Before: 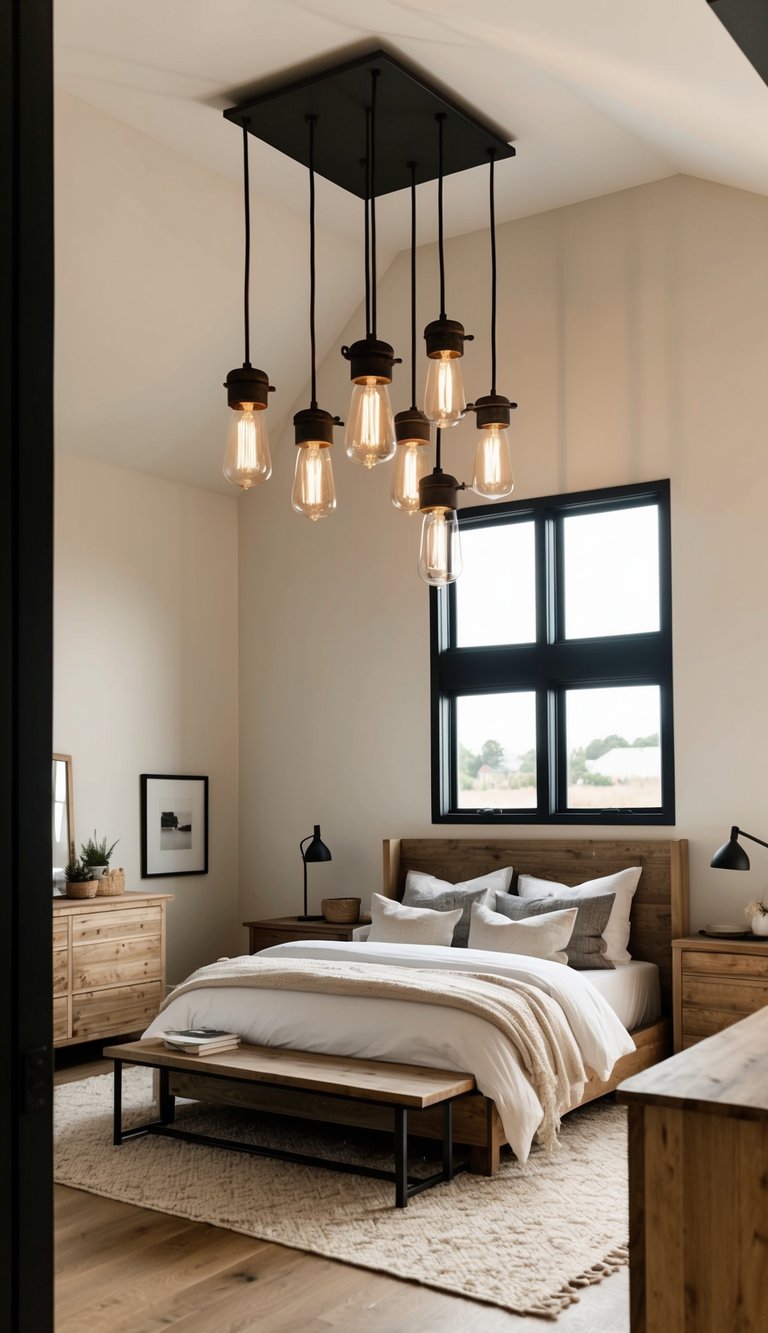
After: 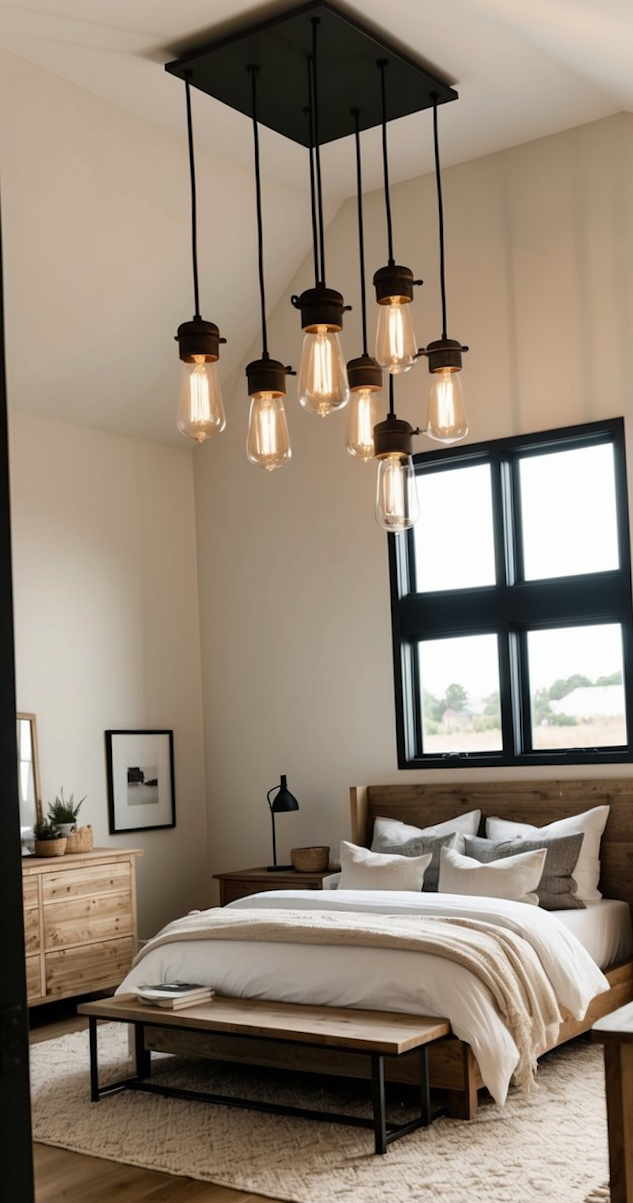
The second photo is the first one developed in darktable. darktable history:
crop and rotate: angle 1°, left 4.281%, top 0.642%, right 11.383%, bottom 2.486%
rotate and perspective: rotation -1°, crop left 0.011, crop right 0.989, crop top 0.025, crop bottom 0.975
